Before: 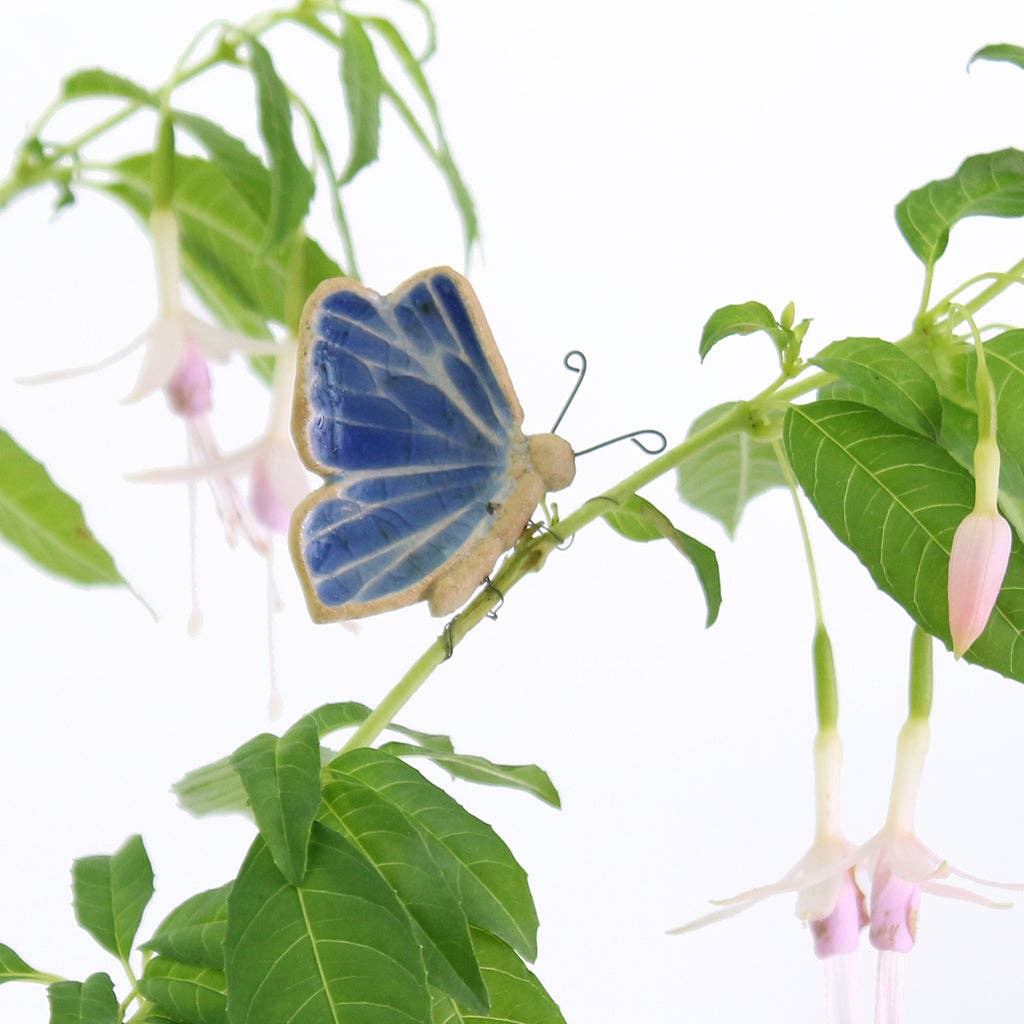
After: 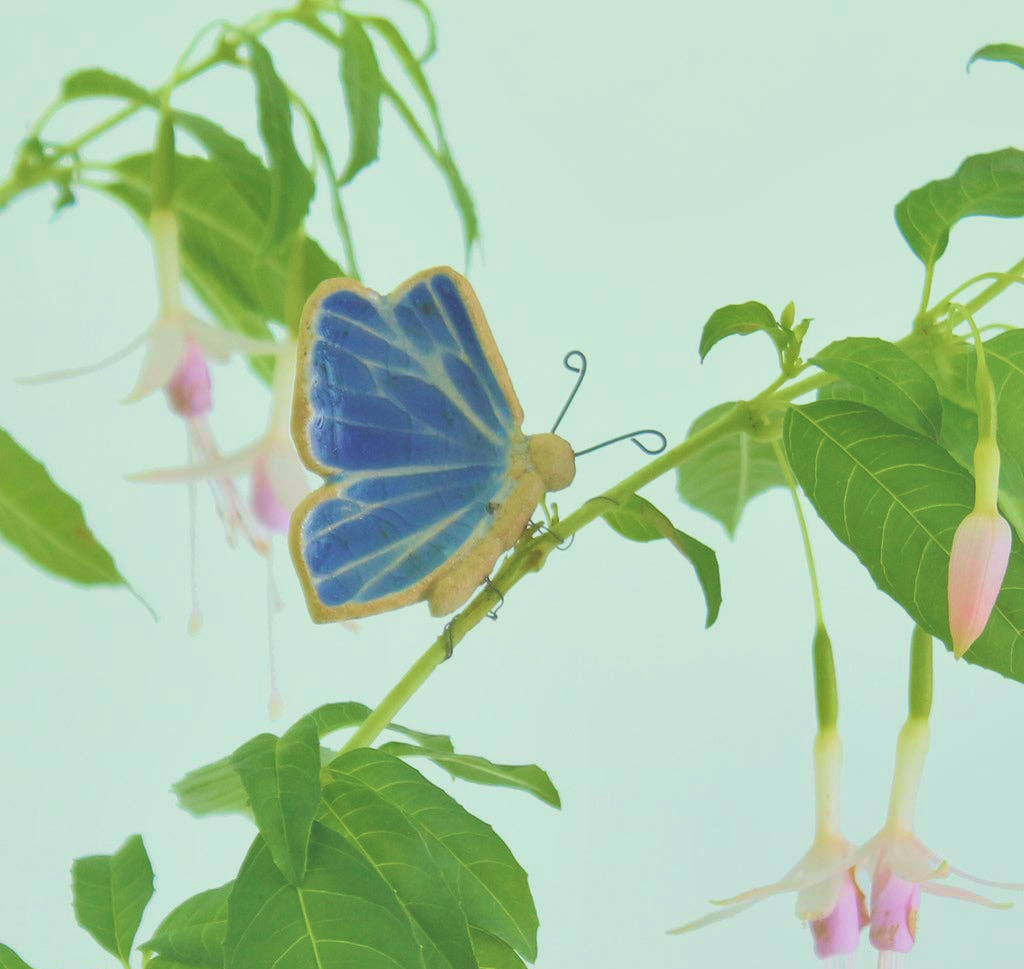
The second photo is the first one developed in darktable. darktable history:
contrast brightness saturation: contrast 0.137, brightness 0.217
crop and rotate: top 0.004%, bottom 5.272%
color correction: highlights a* -8.15, highlights b* 3.59
velvia: strength 55.98%
shadows and highlights: highlights color adjustment 52.16%
exposure: black level correction -0.036, exposure -0.497 EV, compensate exposure bias true, compensate highlight preservation false
